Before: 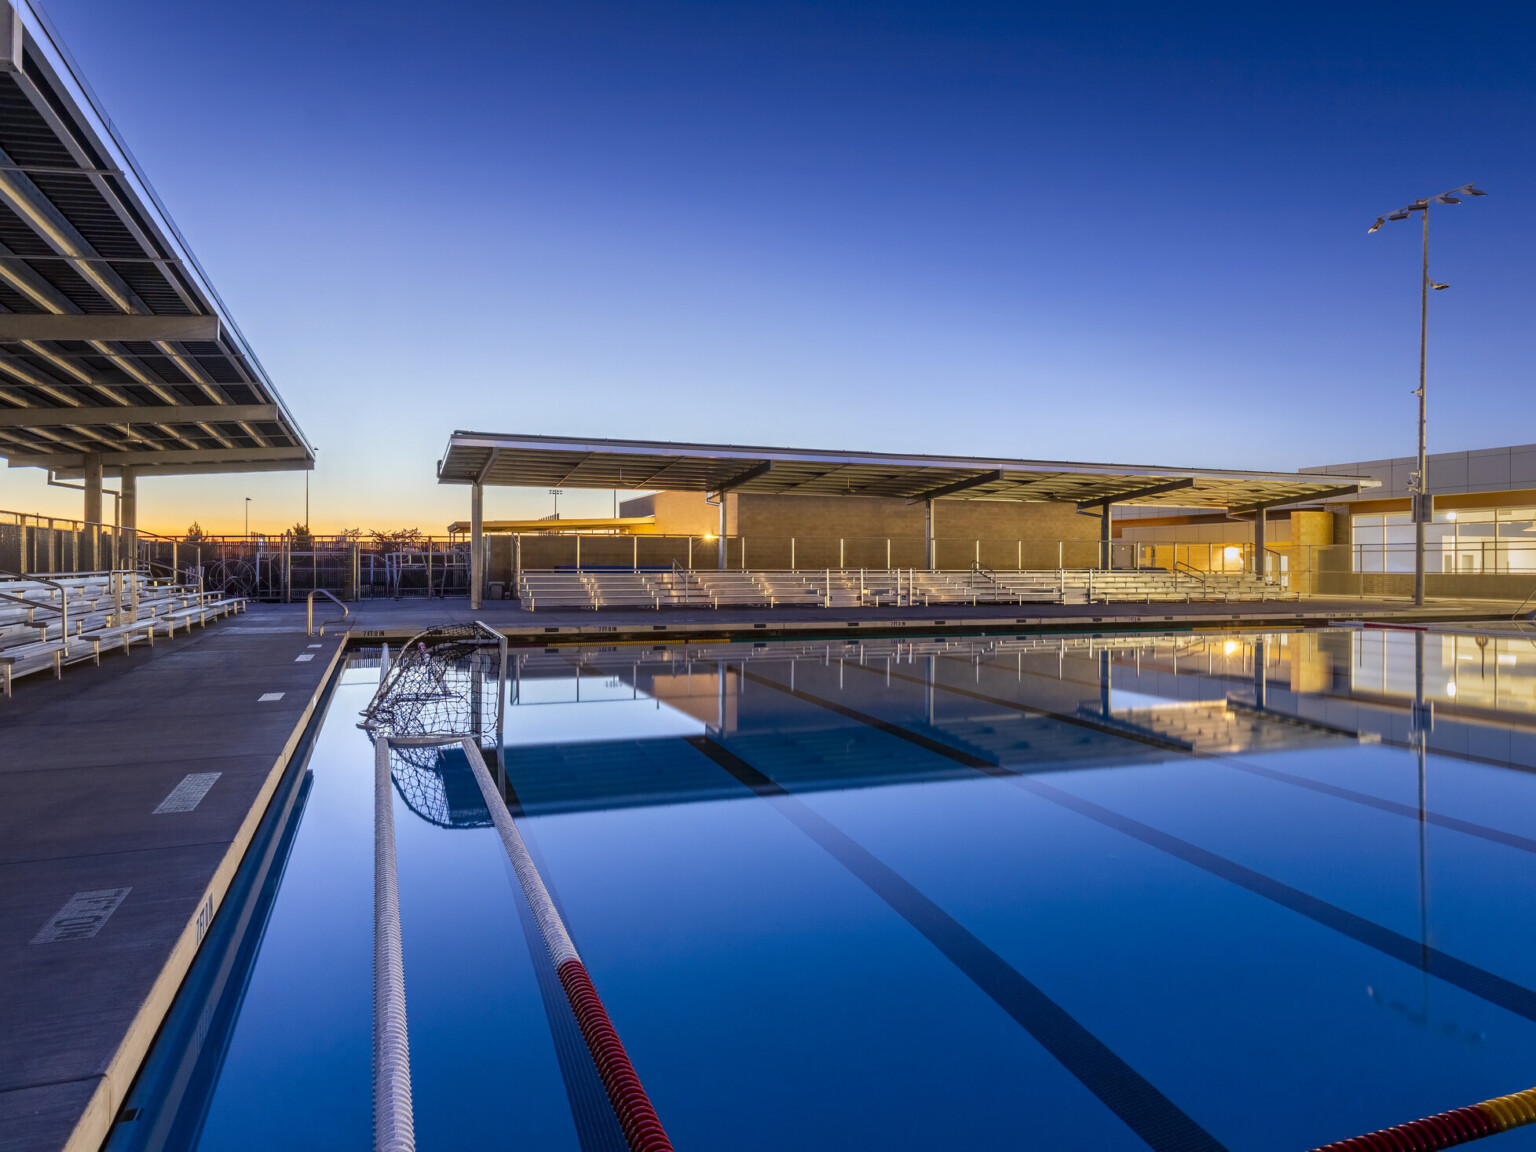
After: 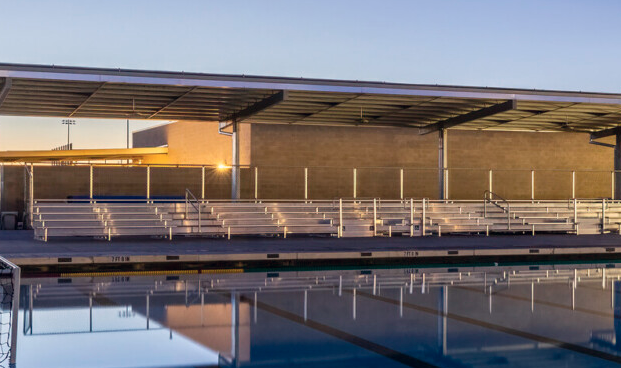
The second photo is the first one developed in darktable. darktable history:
color correction: highlights a* 2.75, highlights b* 5, shadows a* -2.04, shadows b* -4.84, saturation 0.8
crop: left 31.751%, top 32.172%, right 27.8%, bottom 35.83%
